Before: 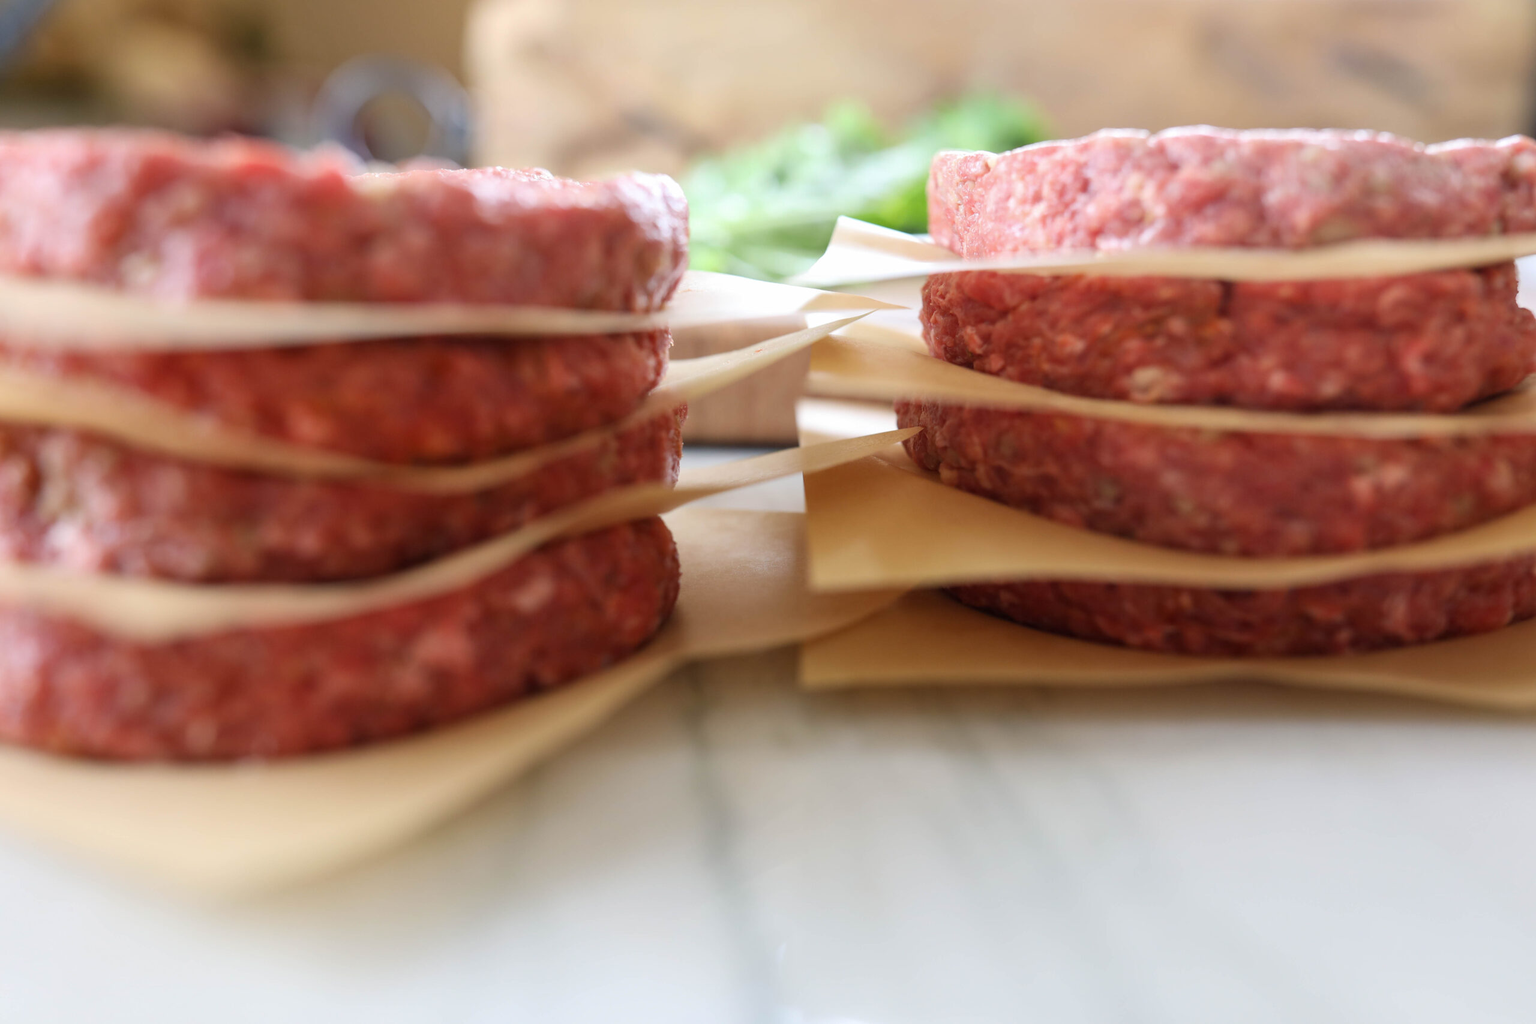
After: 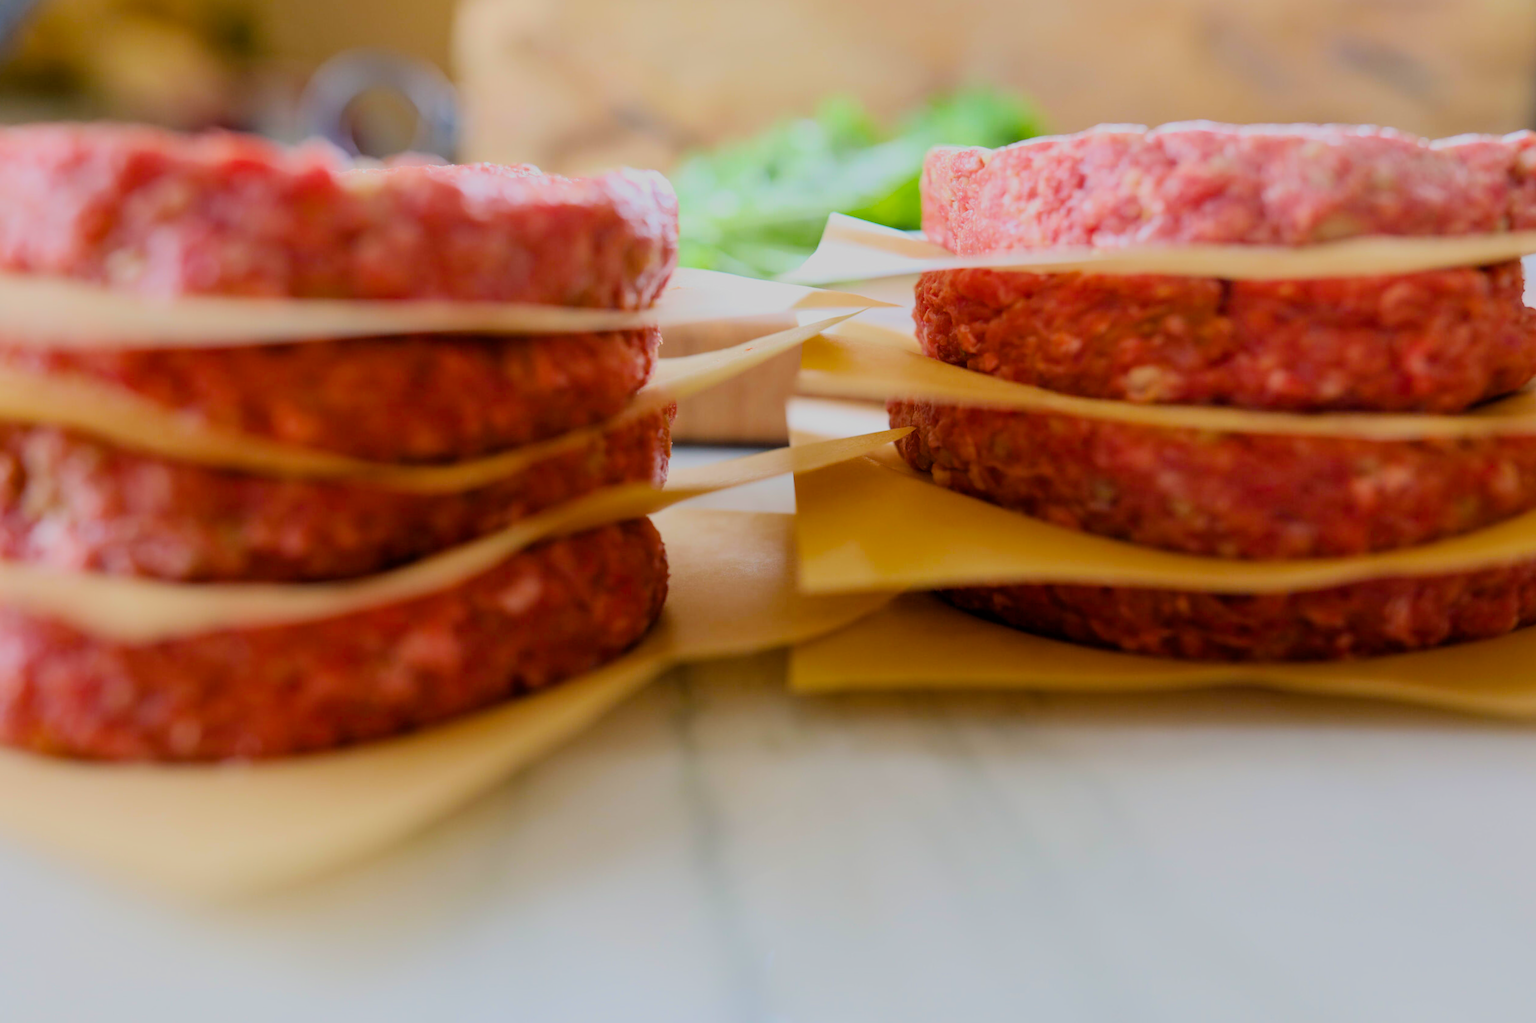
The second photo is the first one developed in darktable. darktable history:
crop and rotate: left 0.614%, top 0.179%, bottom 0.309%
bloom: size 16%, threshold 98%, strength 20%
color balance rgb: linear chroma grading › global chroma 15%, perceptual saturation grading › global saturation 30%
rotate and perspective: rotation 0.192°, lens shift (horizontal) -0.015, crop left 0.005, crop right 0.996, crop top 0.006, crop bottom 0.99
exposure: black level correction 0.001, compensate highlight preservation false
filmic rgb: black relative exposure -7.15 EV, white relative exposure 5.36 EV, hardness 3.02, color science v6 (2022)
